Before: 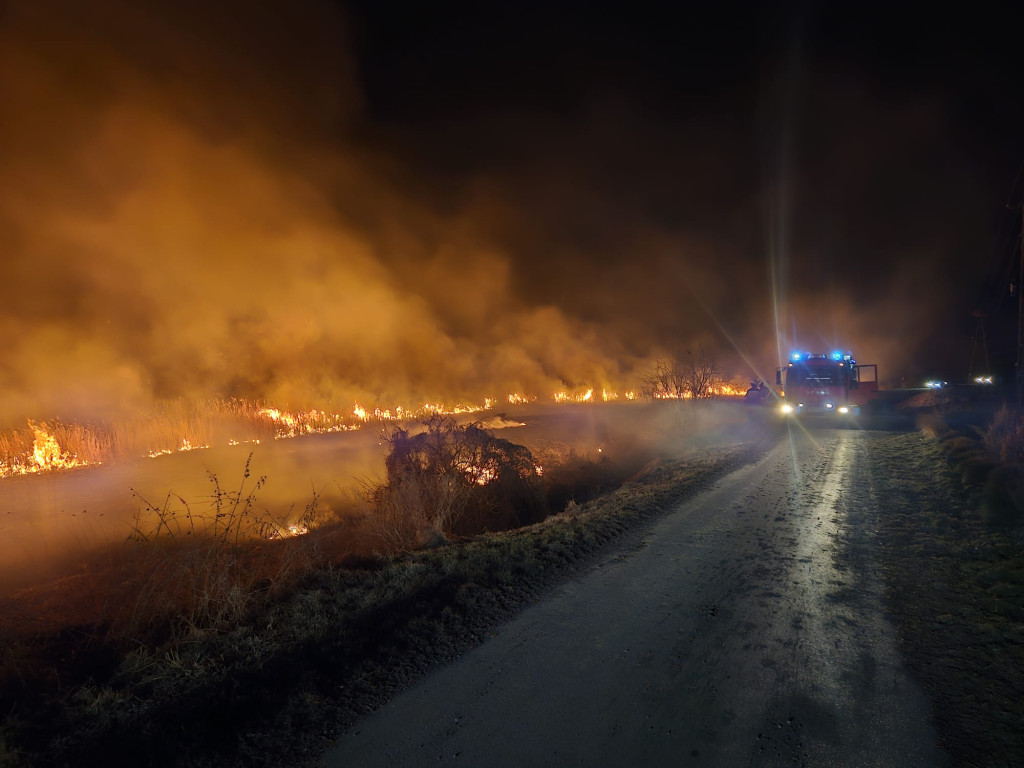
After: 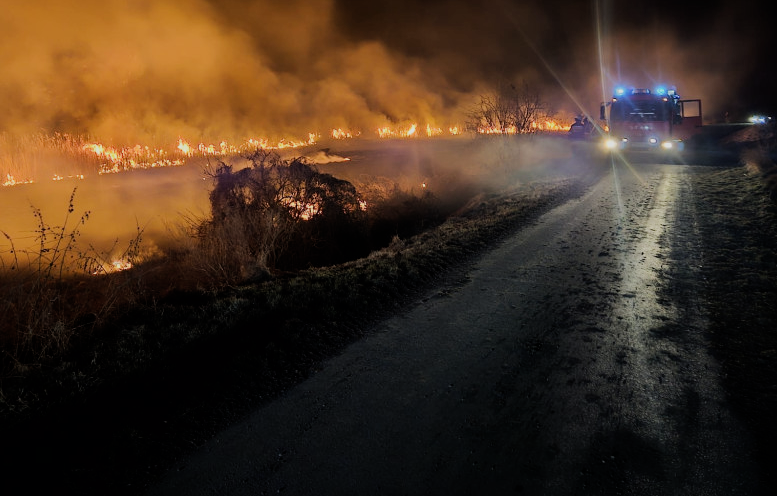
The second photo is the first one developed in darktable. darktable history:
tone equalizer: -8 EV -0.391 EV, -7 EV -0.385 EV, -6 EV -0.334 EV, -5 EV -0.203 EV, -3 EV 0.232 EV, -2 EV 0.322 EV, -1 EV 0.399 EV, +0 EV 0.423 EV, edges refinement/feathering 500, mask exposure compensation -1.57 EV, preserve details no
filmic rgb: black relative exposure -9.2 EV, white relative exposure 6.77 EV, threshold 3 EV, hardness 3.08, contrast 1.057, enable highlight reconstruction true
crop and rotate: left 17.275%, top 34.556%, right 6.764%, bottom 0.782%
